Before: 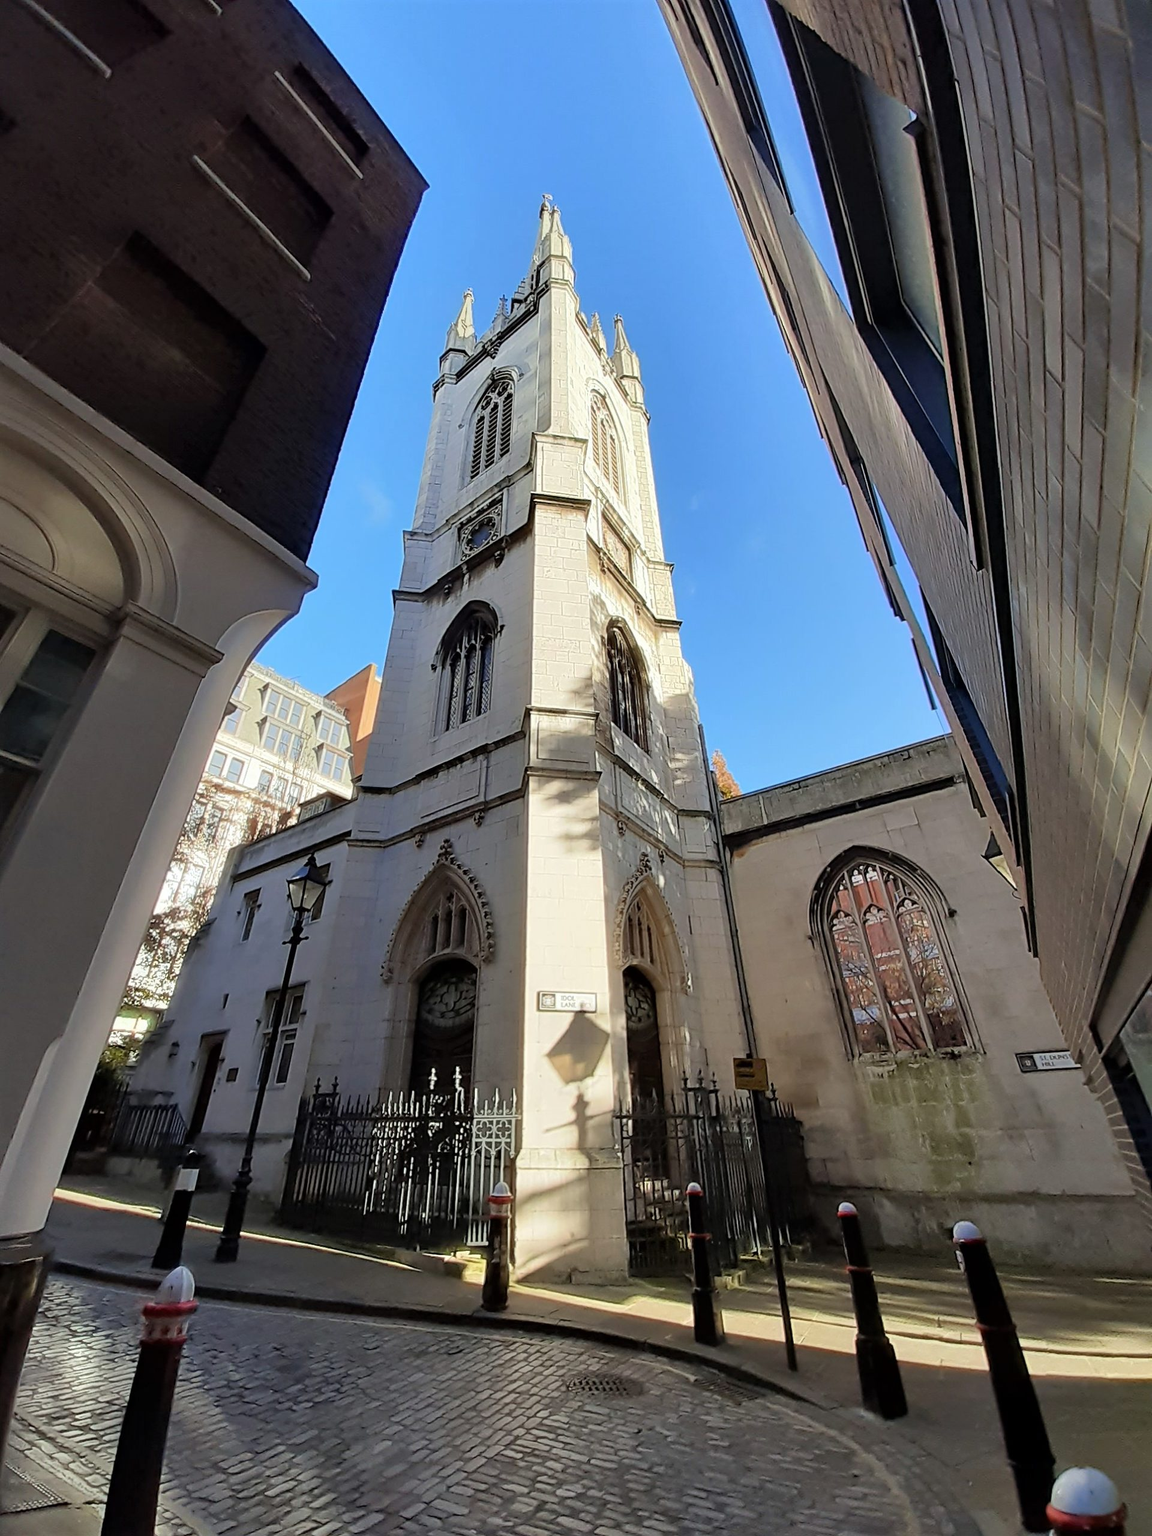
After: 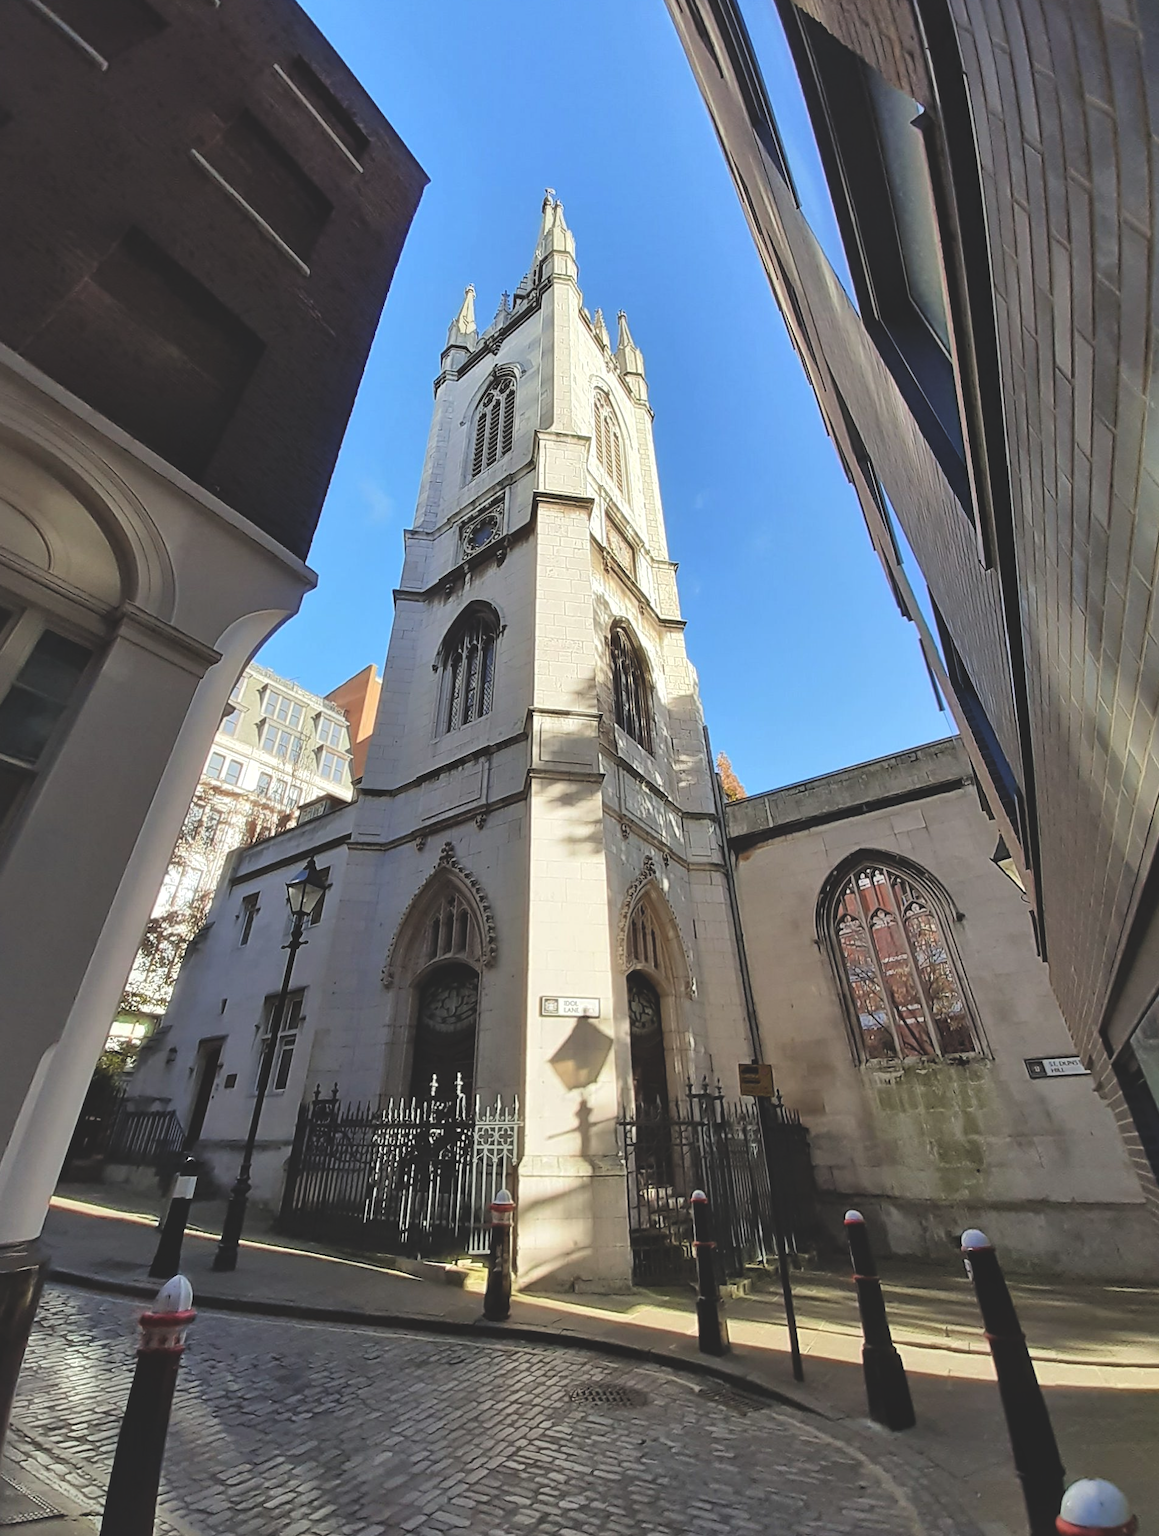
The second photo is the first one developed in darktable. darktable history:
crop: left 0.437%, top 0.578%, right 0.194%, bottom 0.711%
levels: mode automatic
exposure: black level correction -0.022, exposure -0.038 EV, compensate exposure bias true, compensate highlight preservation false
local contrast: mode bilateral grid, contrast 20, coarseness 50, detail 119%, midtone range 0.2
